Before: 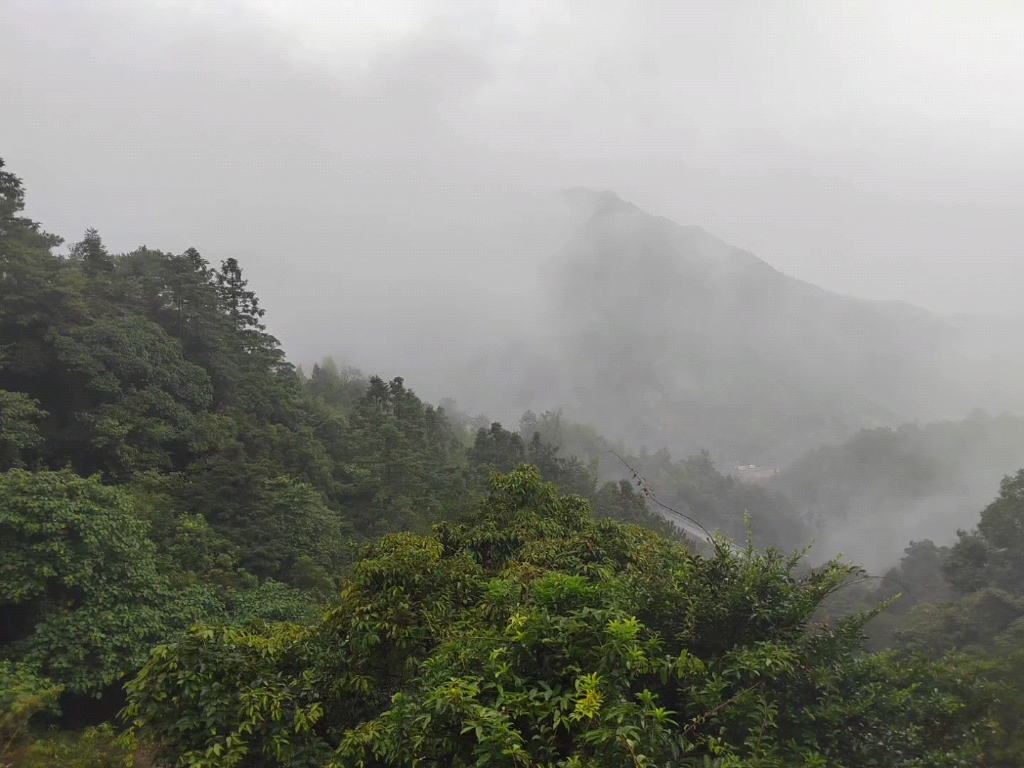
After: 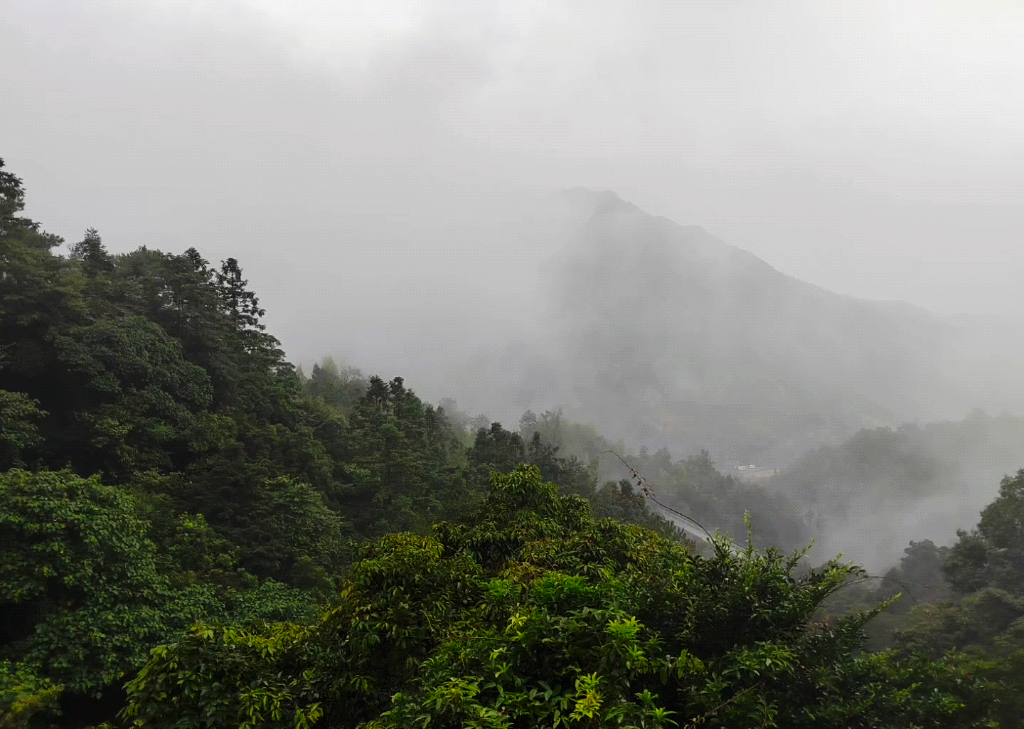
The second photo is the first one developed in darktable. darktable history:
crop and rotate: top 0.005%, bottom 5.027%
tone curve: curves: ch0 [(0, 0) (0.106, 0.026) (0.275, 0.155) (0.392, 0.314) (0.513, 0.481) (0.657, 0.667) (1, 1)]; ch1 [(0, 0) (0.5, 0.511) (0.536, 0.579) (0.587, 0.69) (1, 1)]; ch2 [(0, 0) (0.5, 0.5) (0.55, 0.552) (0.625, 0.699) (1, 1)], preserve colors none
